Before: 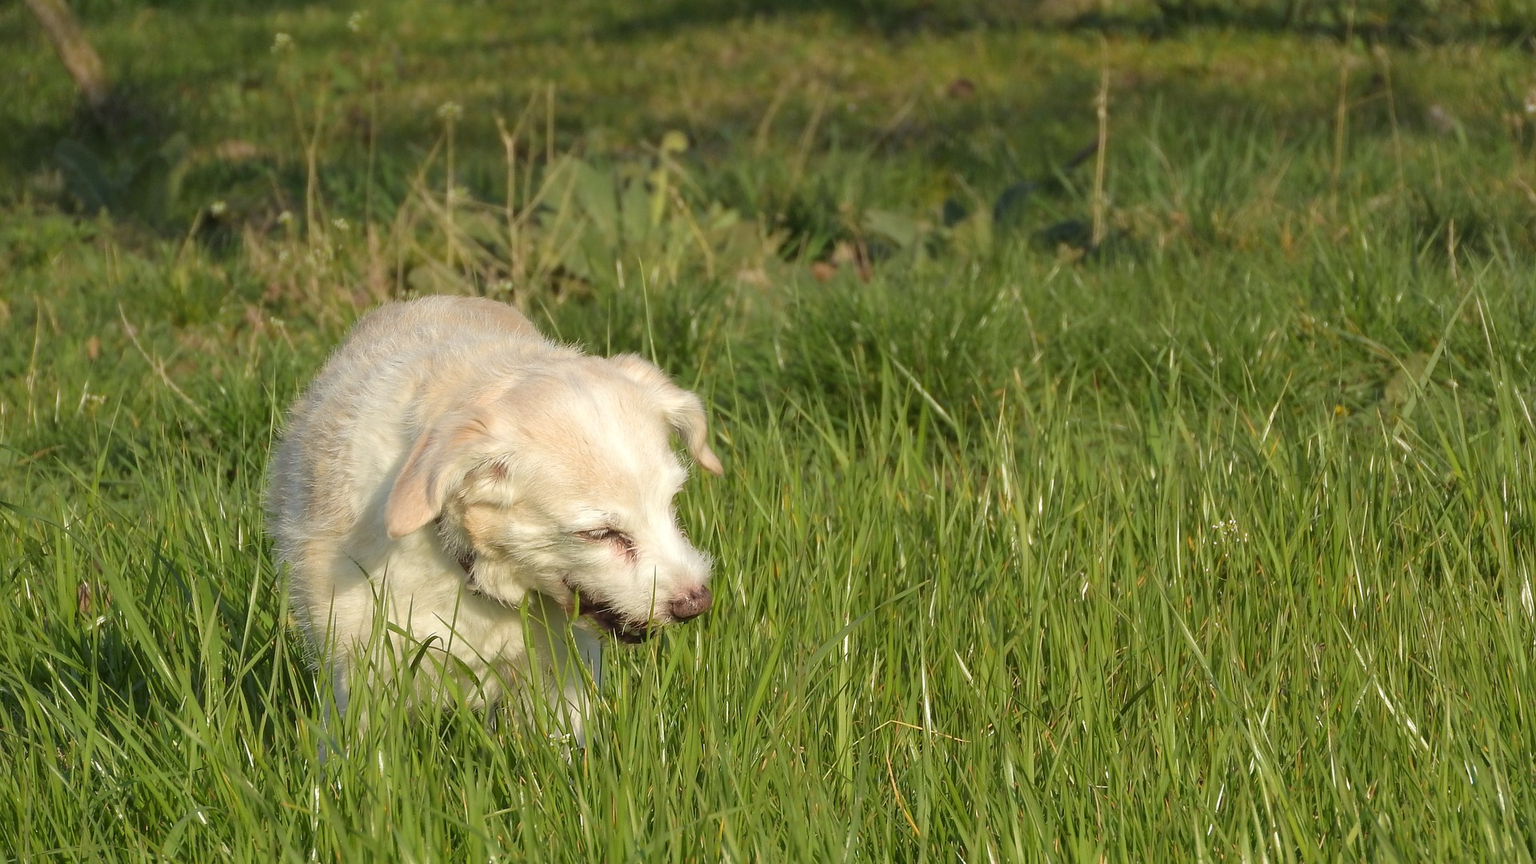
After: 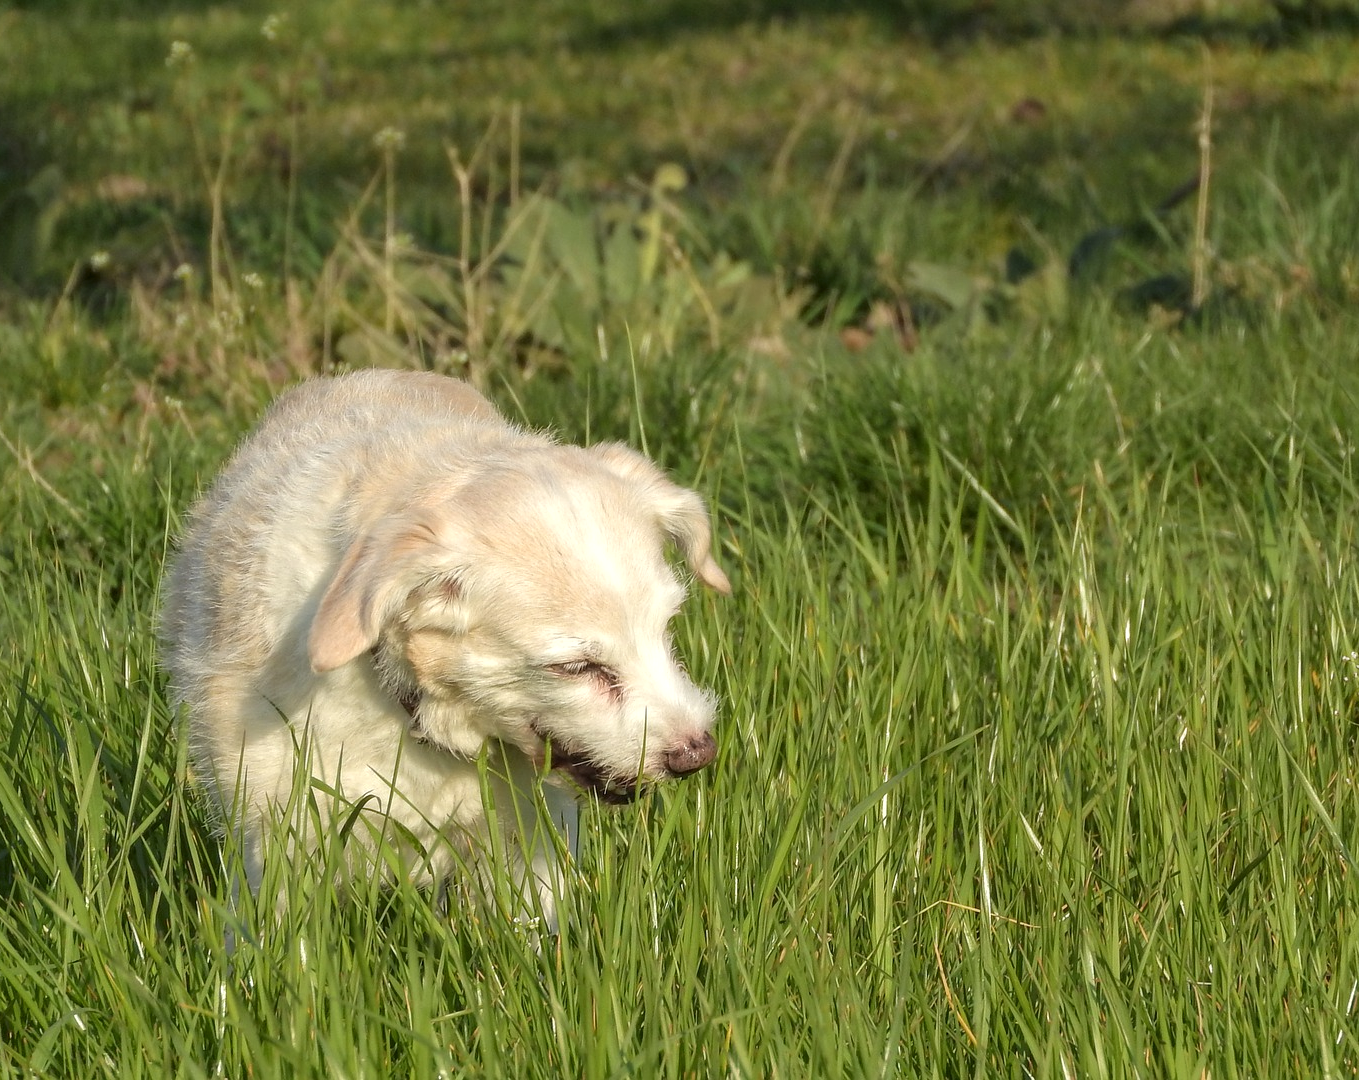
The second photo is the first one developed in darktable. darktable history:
crop and rotate: left 9.061%, right 20.142%
local contrast: on, module defaults
